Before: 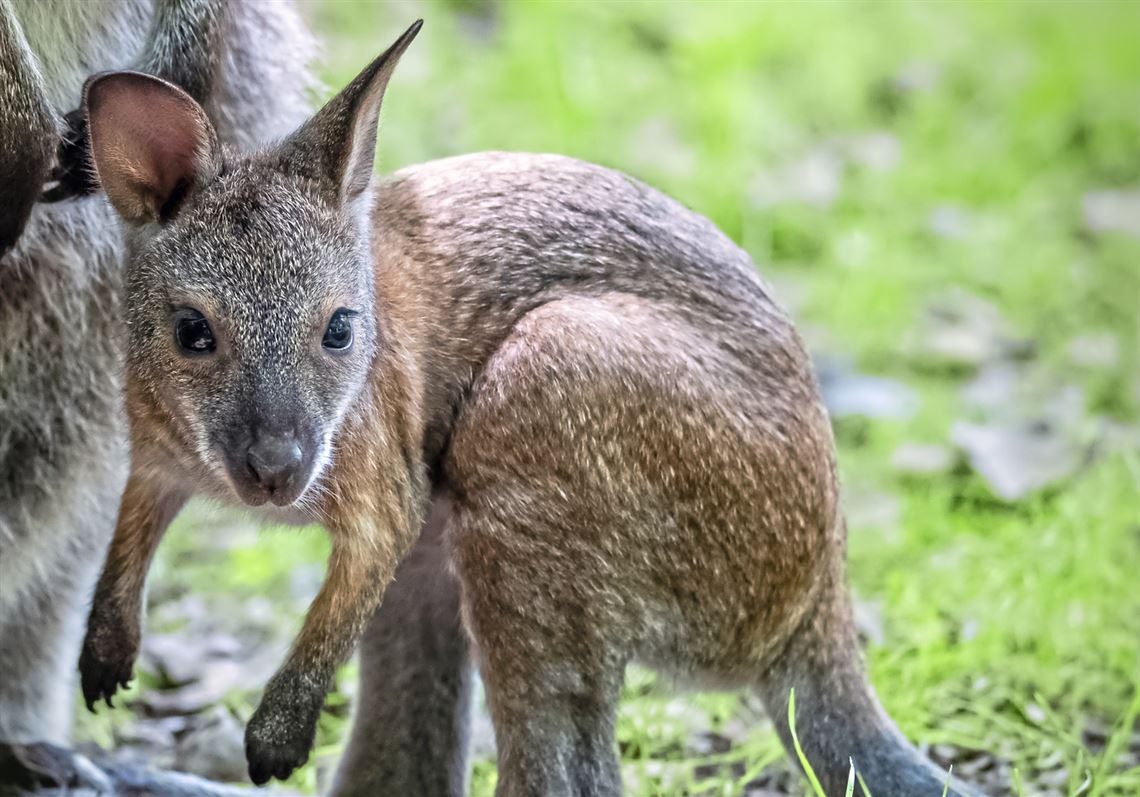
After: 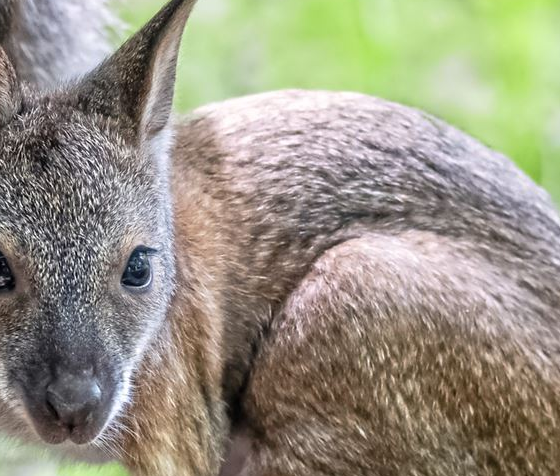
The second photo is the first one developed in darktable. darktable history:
crop: left 17.716%, top 7.843%, right 32.708%, bottom 32.41%
